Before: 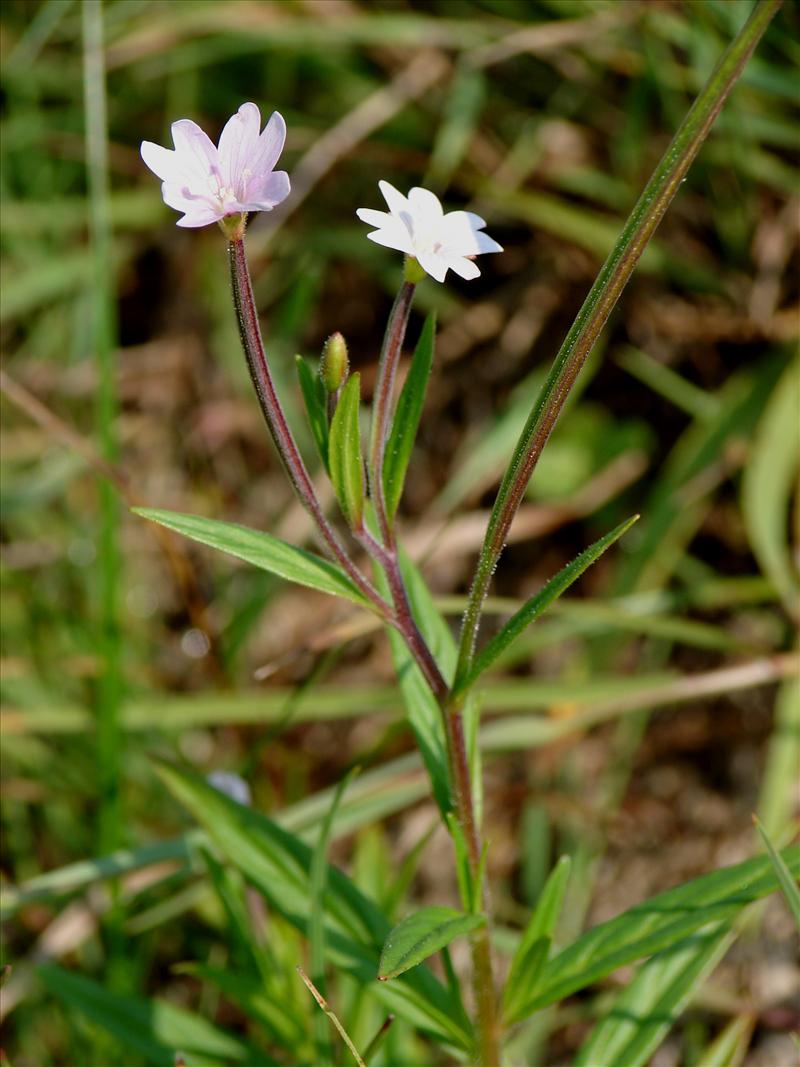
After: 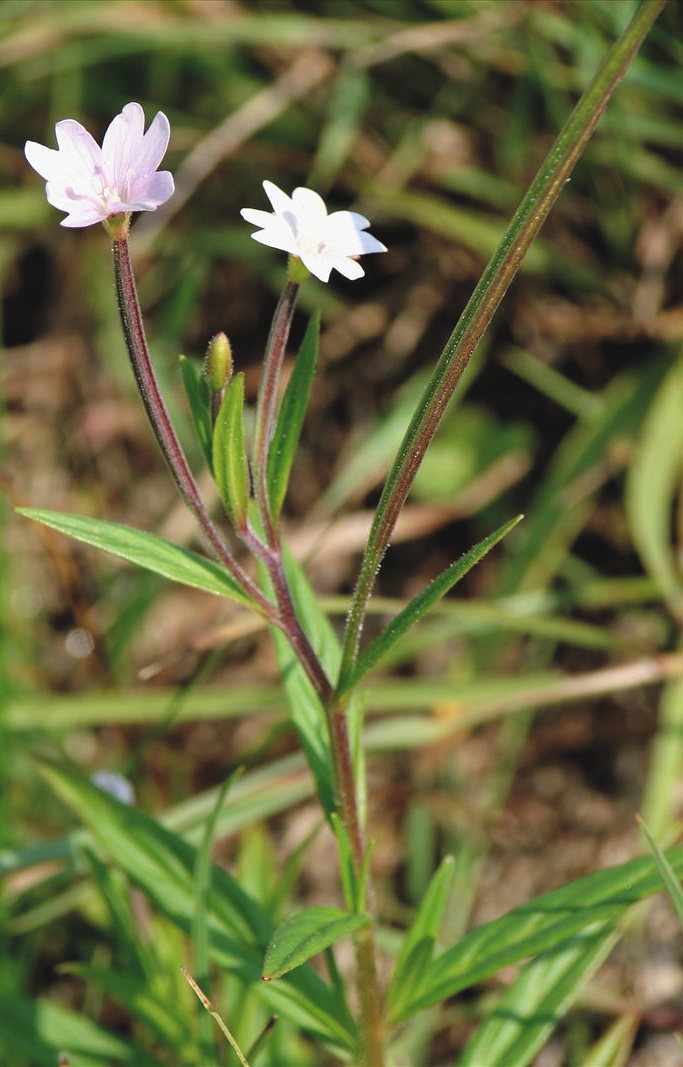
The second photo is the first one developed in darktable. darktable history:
rgb levels: levels [[0.01, 0.419, 0.839], [0, 0.5, 1], [0, 0.5, 1]]
crop and rotate: left 14.584%
exposure: black level correction -0.015, compensate highlight preservation false
